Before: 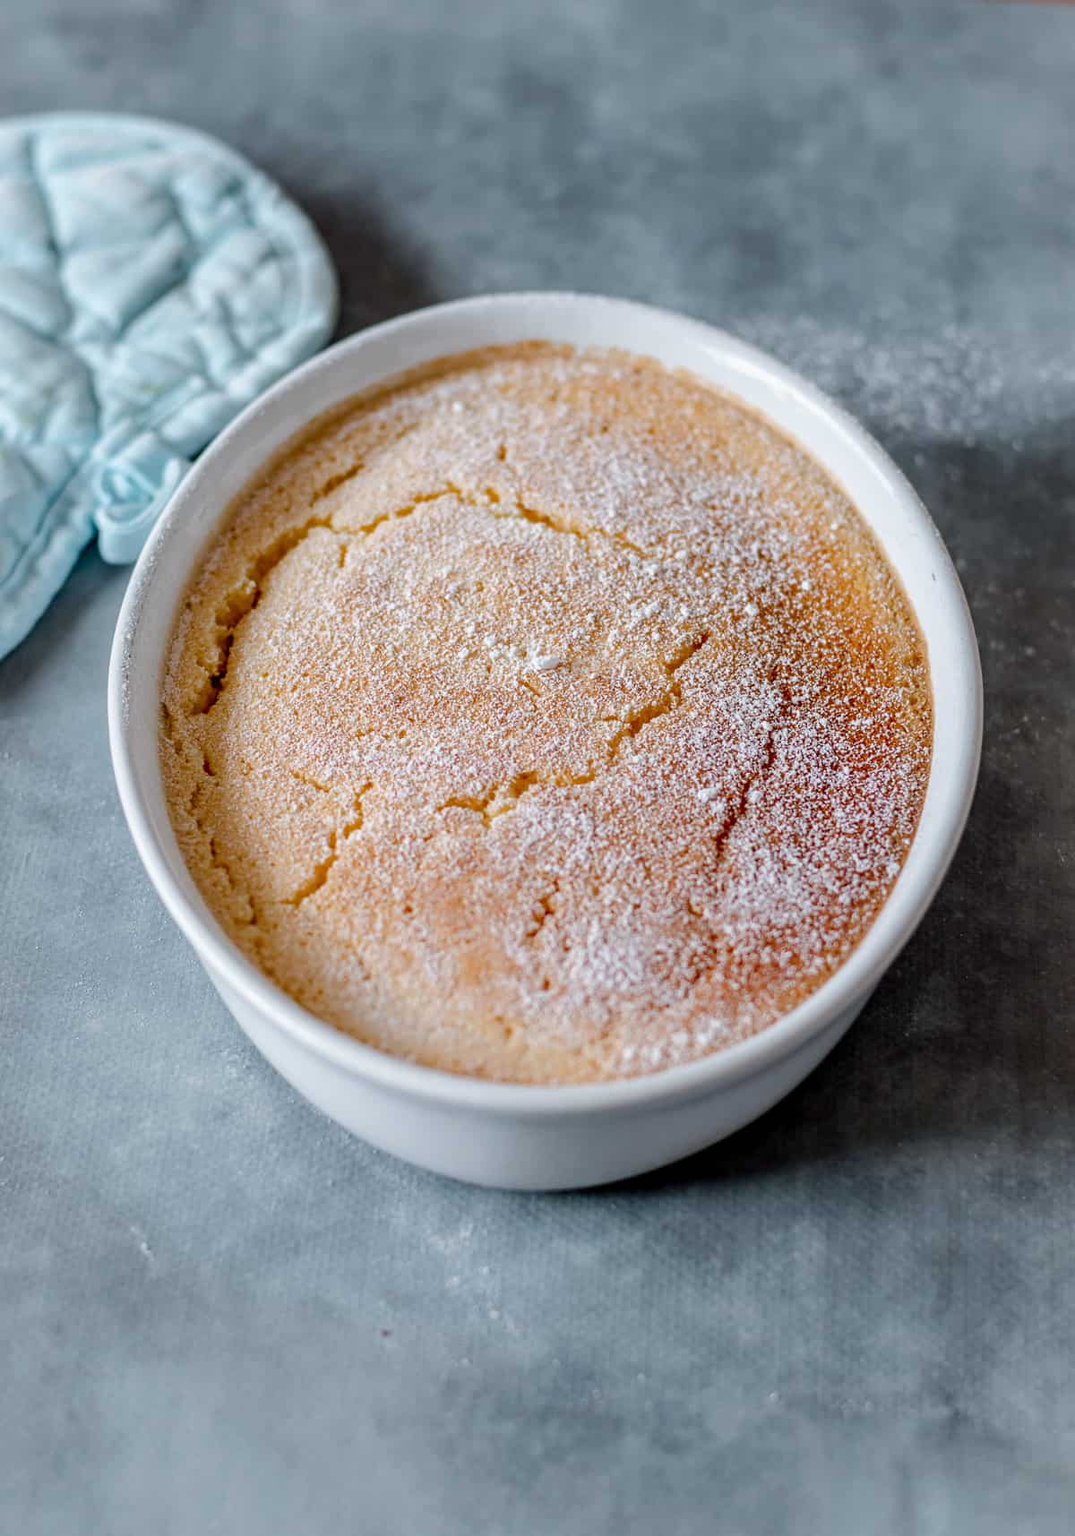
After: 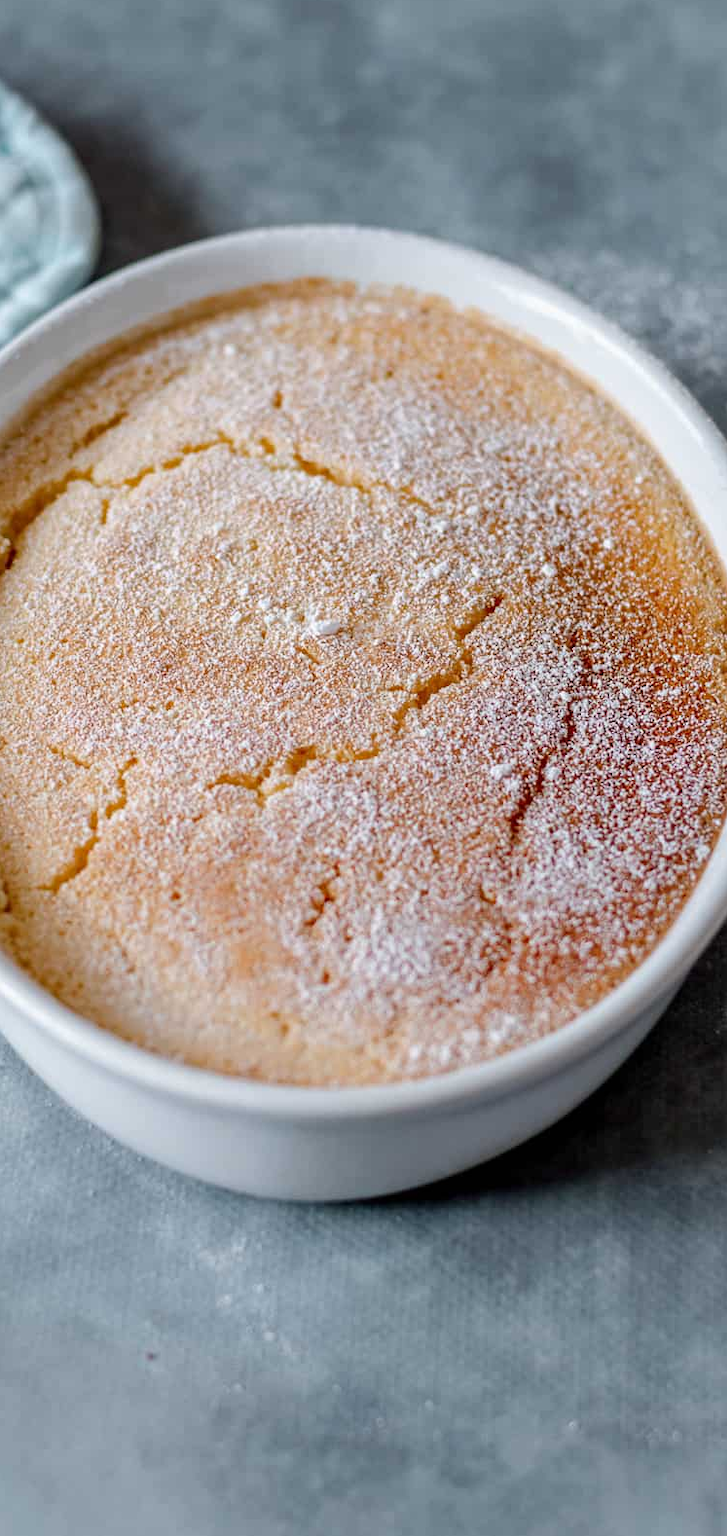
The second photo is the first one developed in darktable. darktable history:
crop and rotate: left 22.983%, top 5.621%, right 14.698%, bottom 2.364%
